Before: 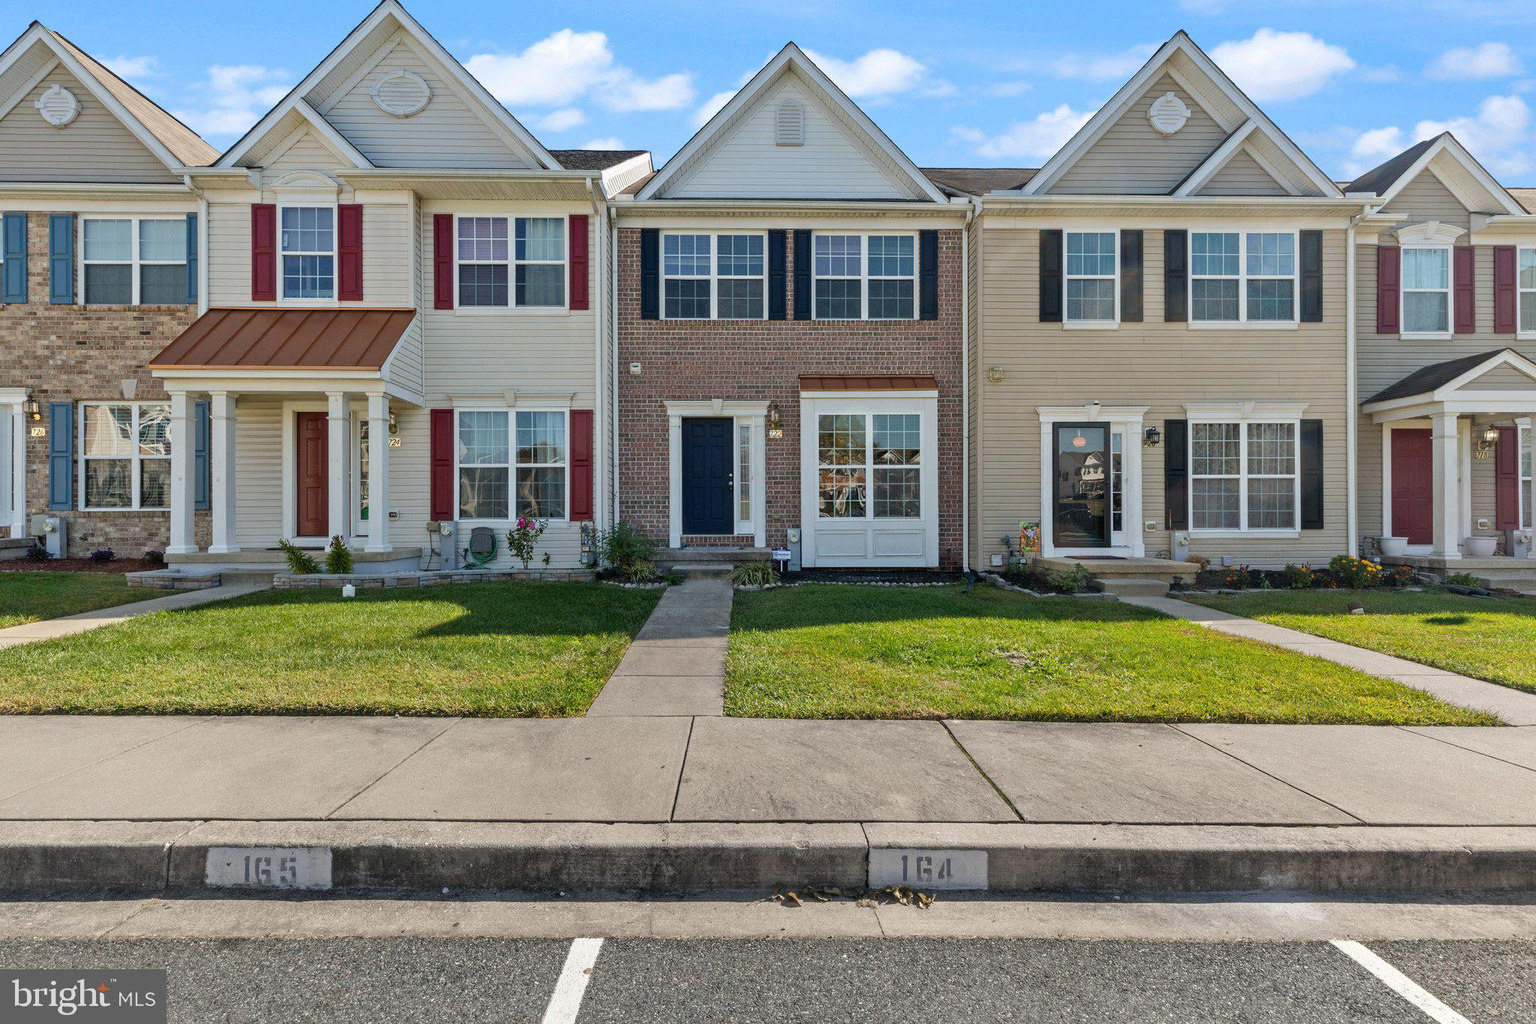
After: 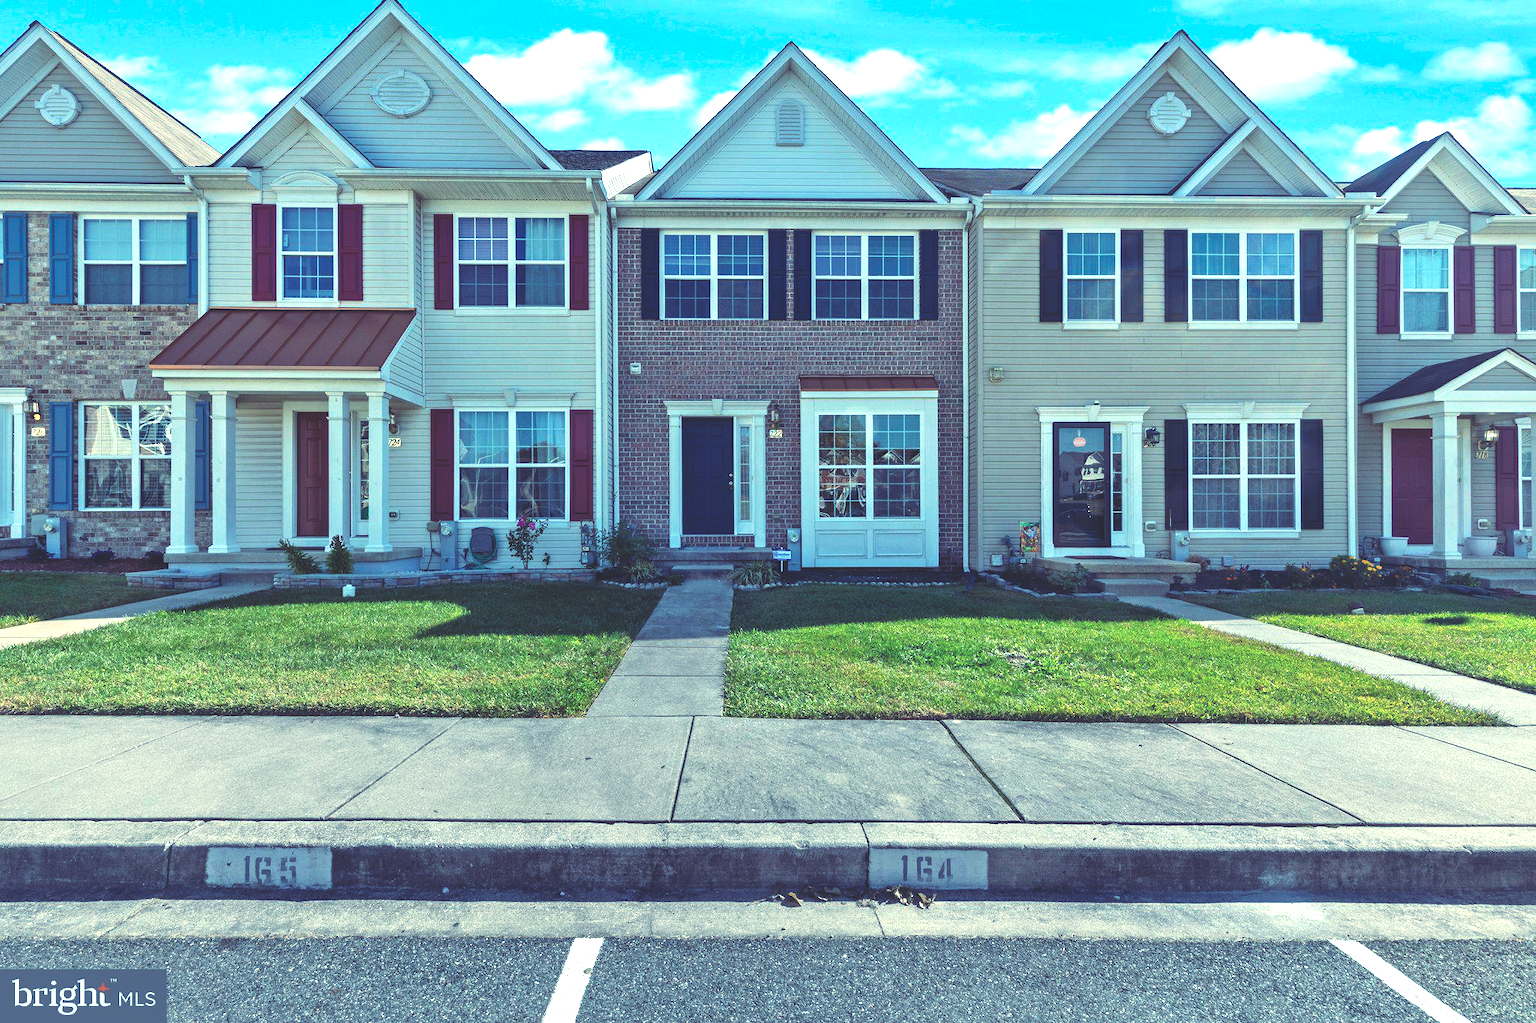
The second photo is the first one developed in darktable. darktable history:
rgb curve: curves: ch0 [(0, 0.186) (0.314, 0.284) (0.576, 0.466) (0.805, 0.691) (0.936, 0.886)]; ch1 [(0, 0.186) (0.314, 0.284) (0.581, 0.534) (0.771, 0.746) (0.936, 0.958)]; ch2 [(0, 0.216) (0.275, 0.39) (1, 1)], mode RGB, independent channels, compensate middle gray true, preserve colors none
tone equalizer: on, module defaults
exposure: exposure 0.636 EV, compensate highlight preservation false
local contrast: mode bilateral grid, contrast 20, coarseness 50, detail 120%, midtone range 0.2
